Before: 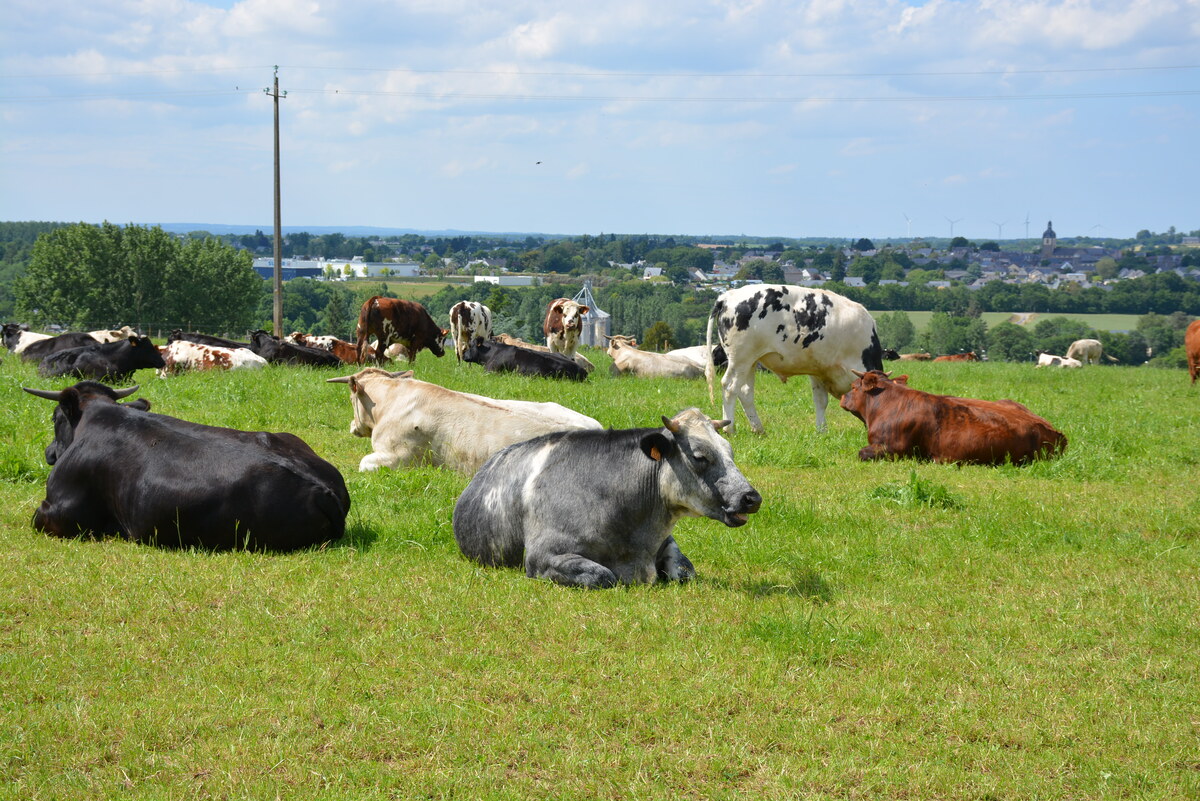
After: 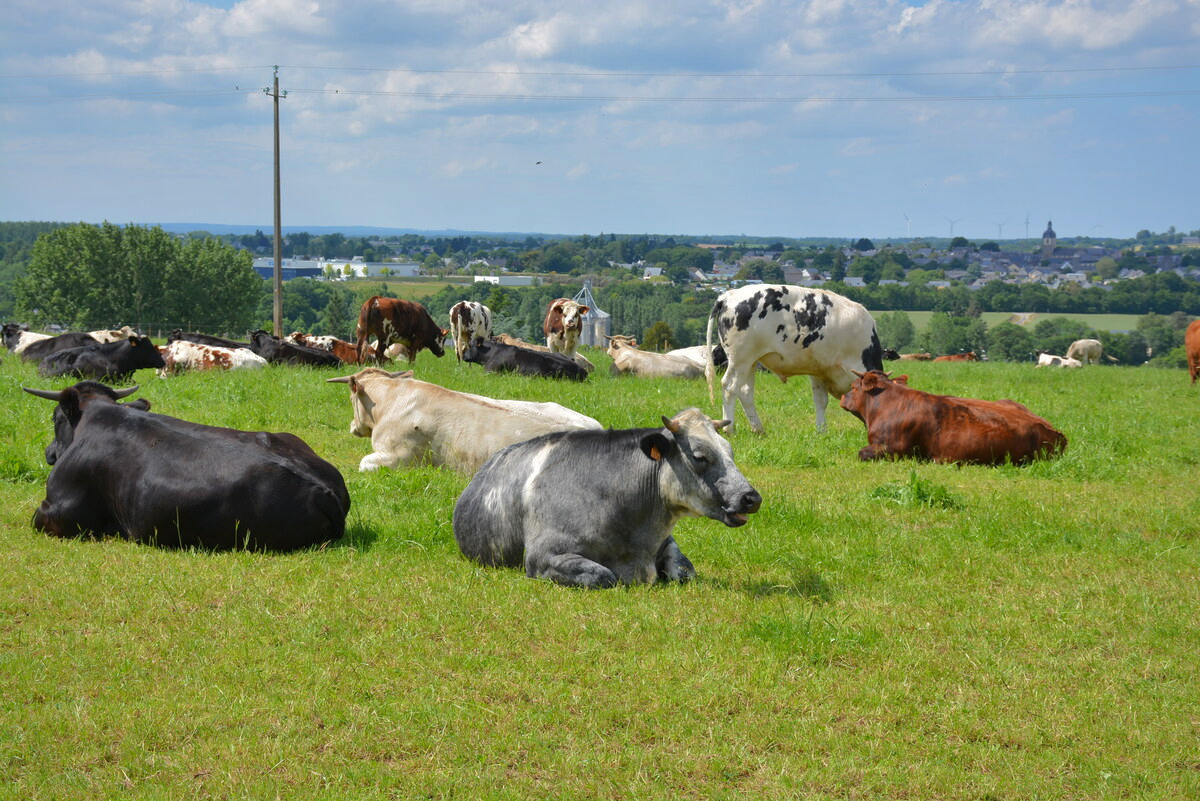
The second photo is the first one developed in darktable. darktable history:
shadows and highlights: shadows 40.31, highlights -59.81
